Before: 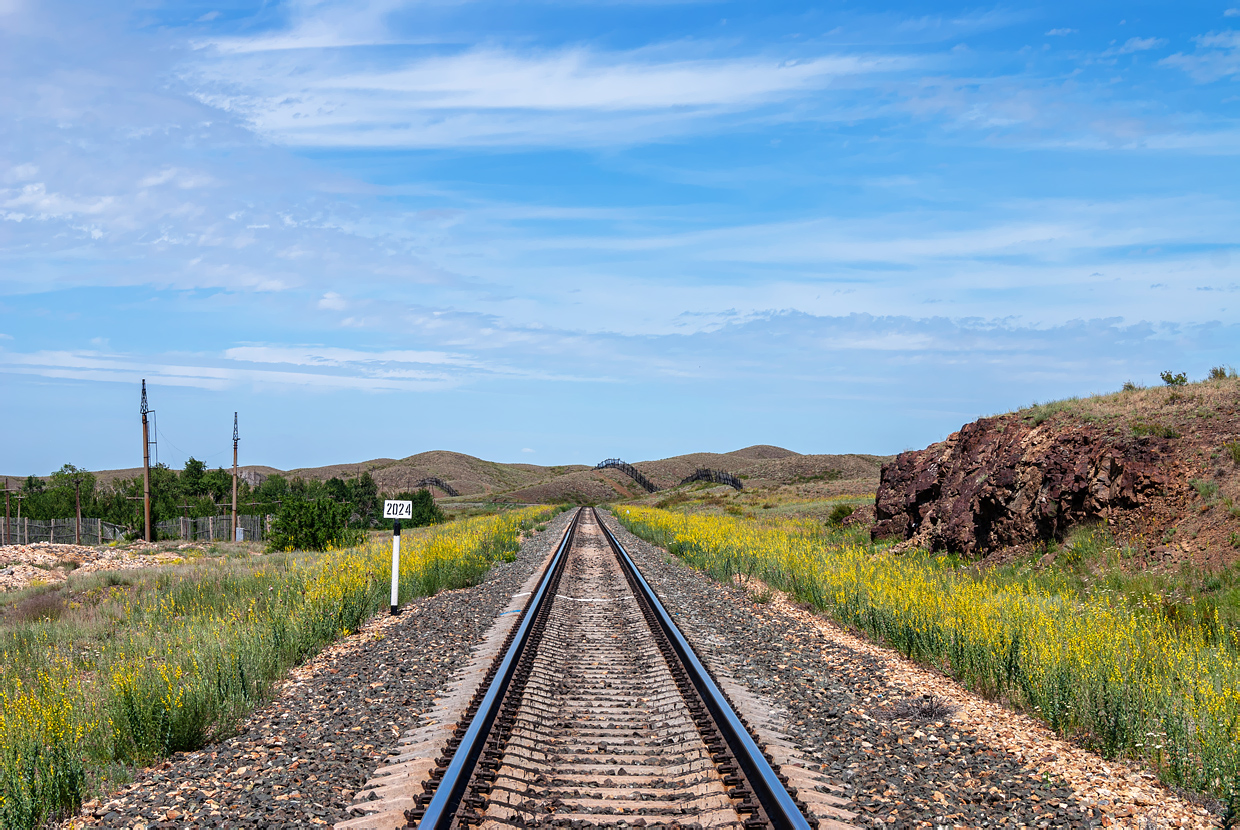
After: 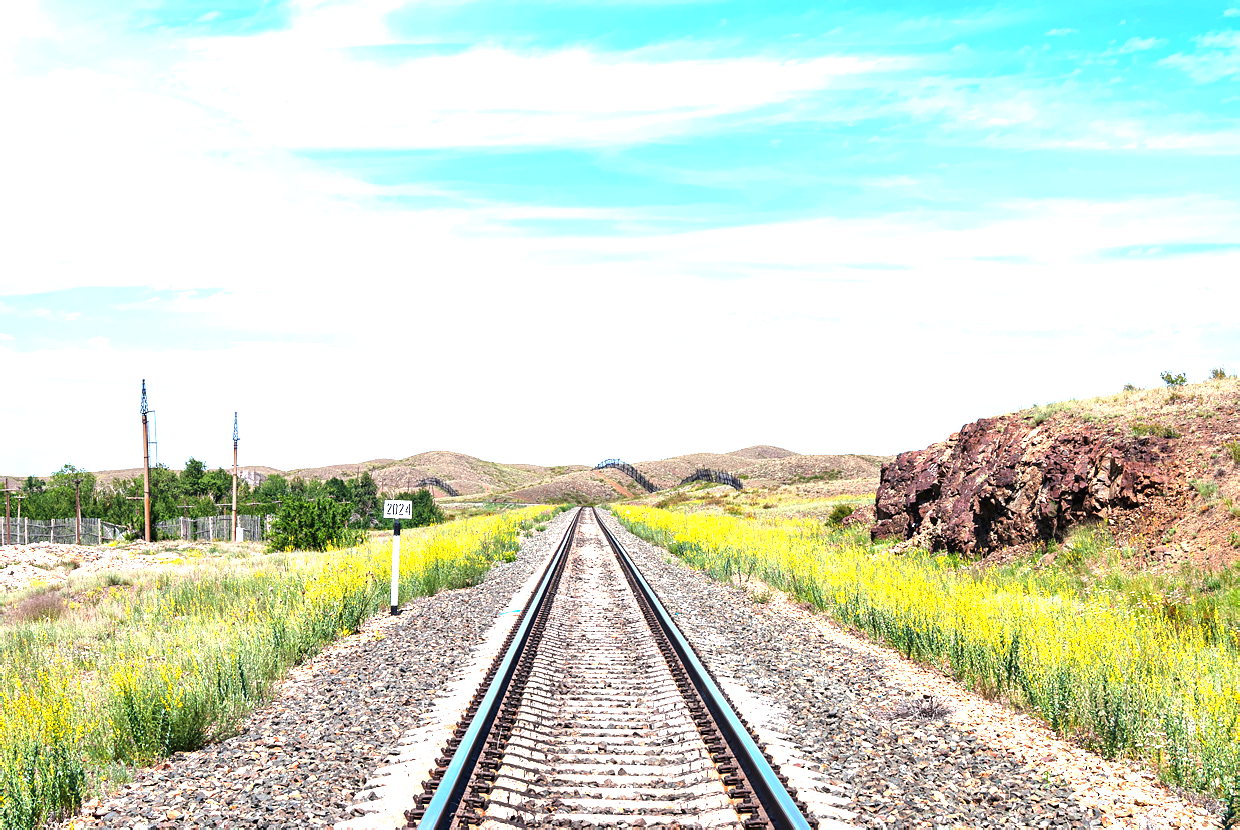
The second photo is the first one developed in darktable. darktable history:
exposure: black level correction 0, exposure 1.743 EV, compensate highlight preservation false
